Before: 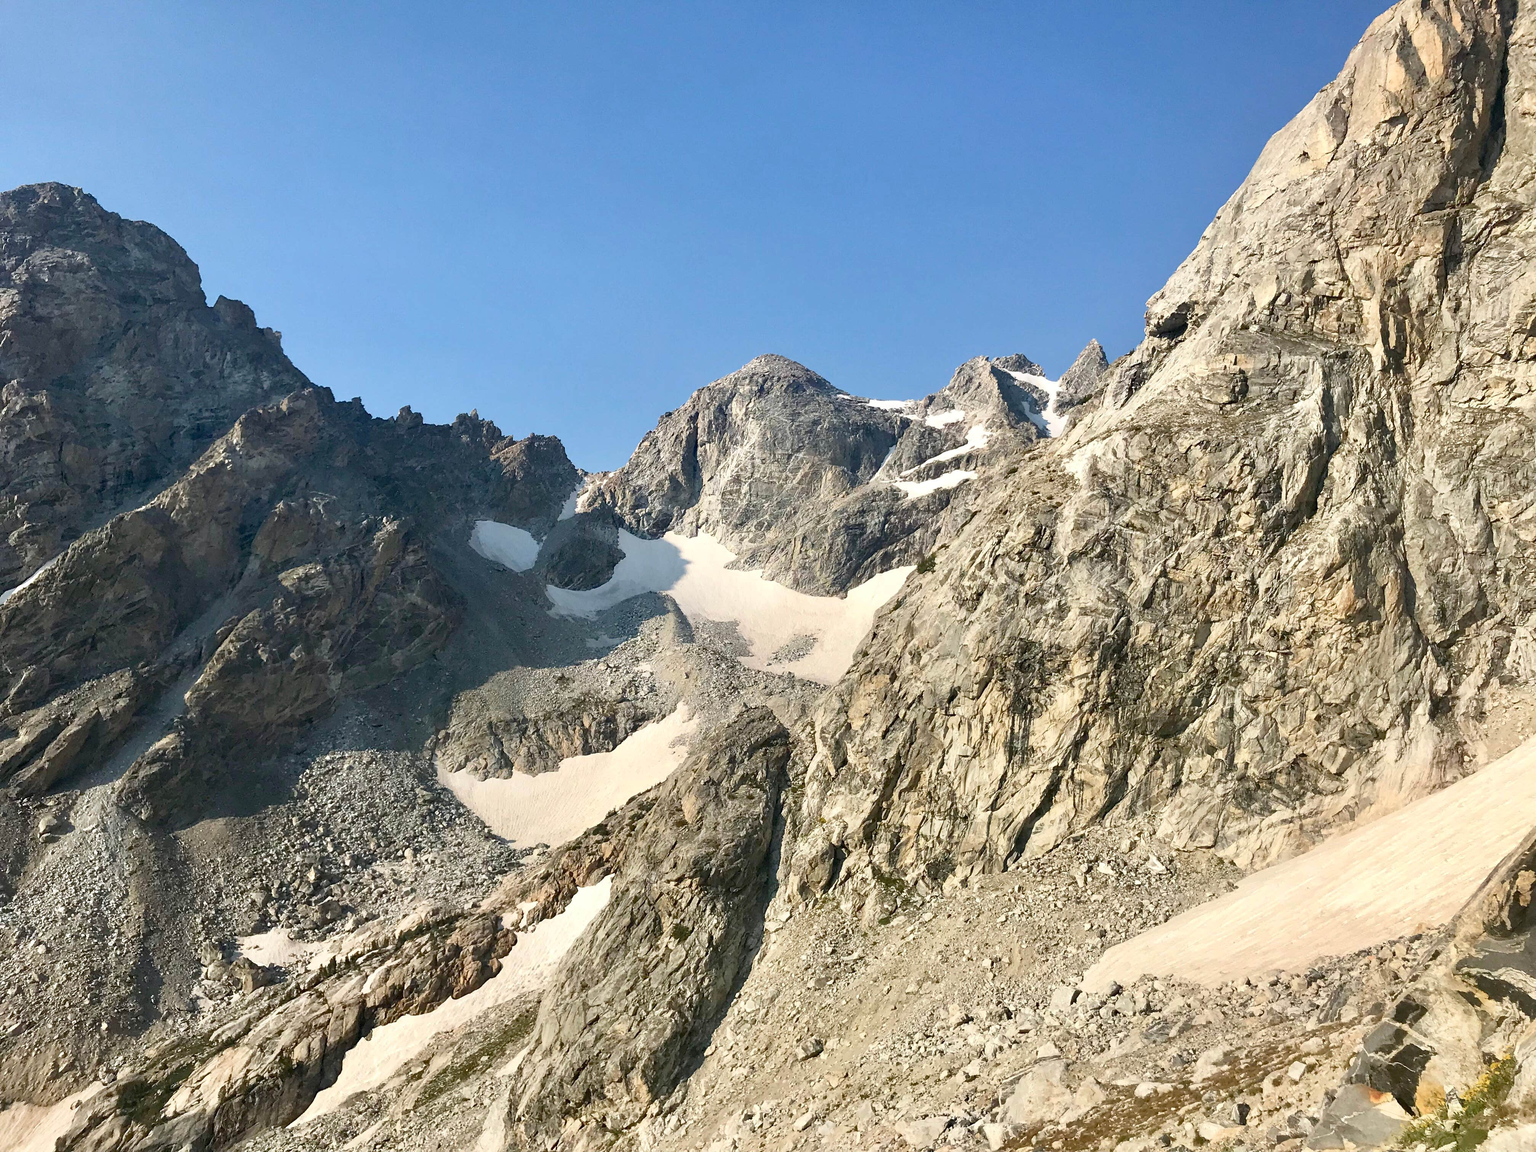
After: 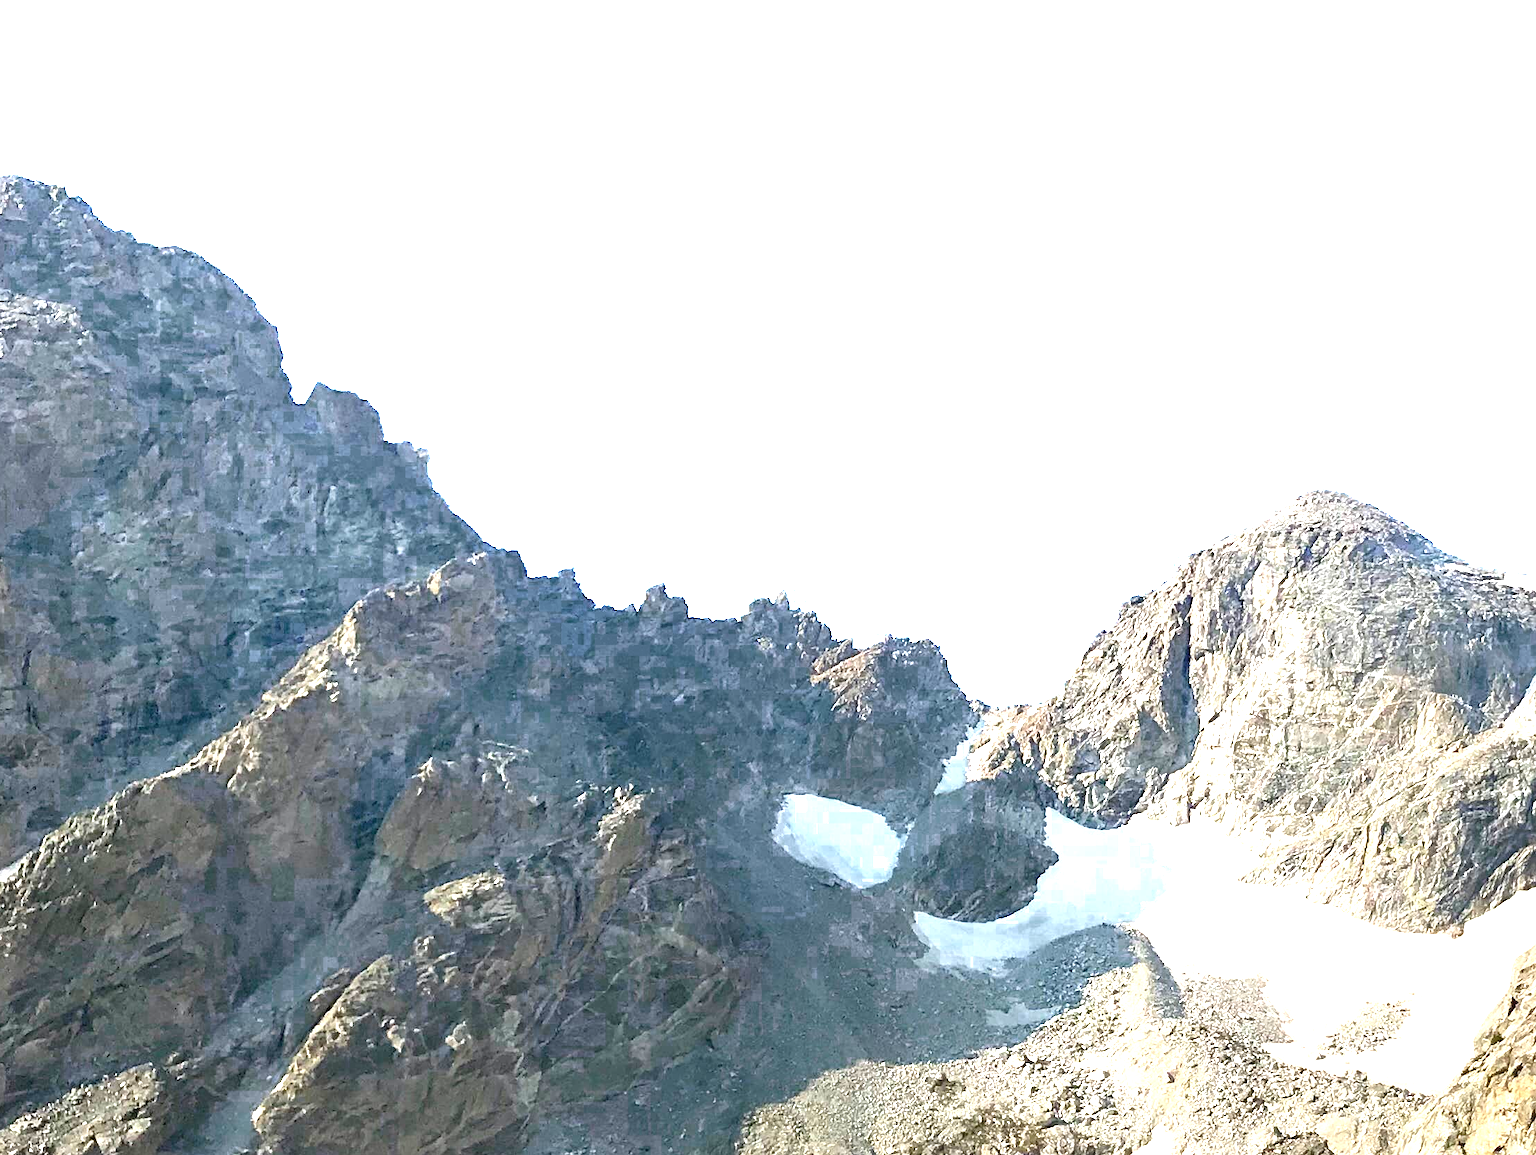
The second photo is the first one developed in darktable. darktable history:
color zones: curves: ch0 [(0.203, 0.433) (0.607, 0.517) (0.697, 0.696) (0.705, 0.897)]
crop and rotate: left 3.047%, top 7.509%, right 42.236%, bottom 37.598%
exposure: black level correction 0, exposure 1.5 EV, compensate highlight preservation false
